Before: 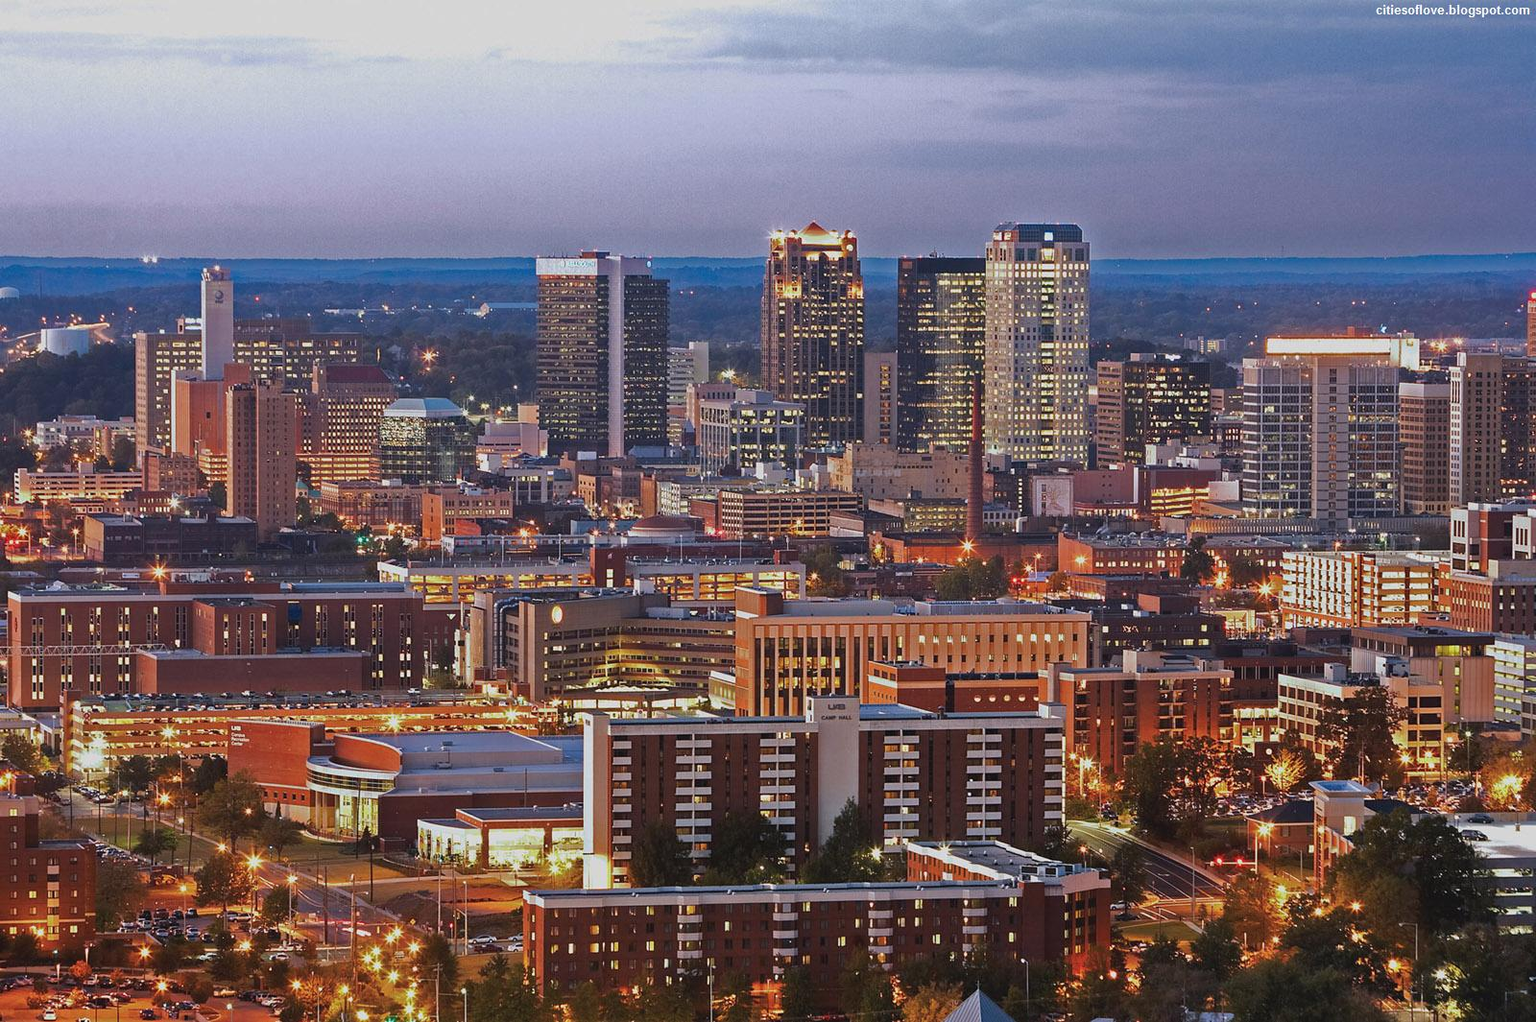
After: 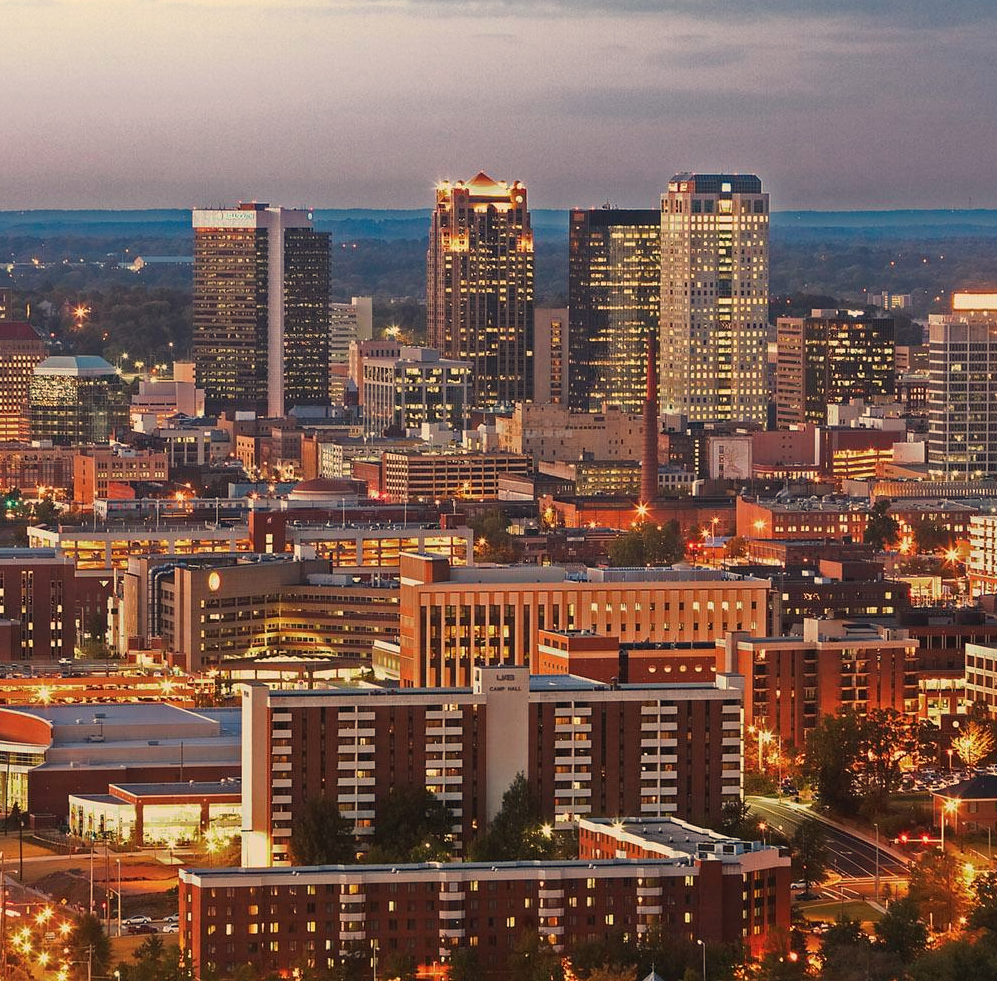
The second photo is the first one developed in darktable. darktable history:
crop and rotate: left 22.918%, top 5.629%, right 14.711%, bottom 2.247%
white balance: red 1.123, blue 0.83
shadows and highlights: shadows -24.28, highlights 49.77, soften with gaussian
